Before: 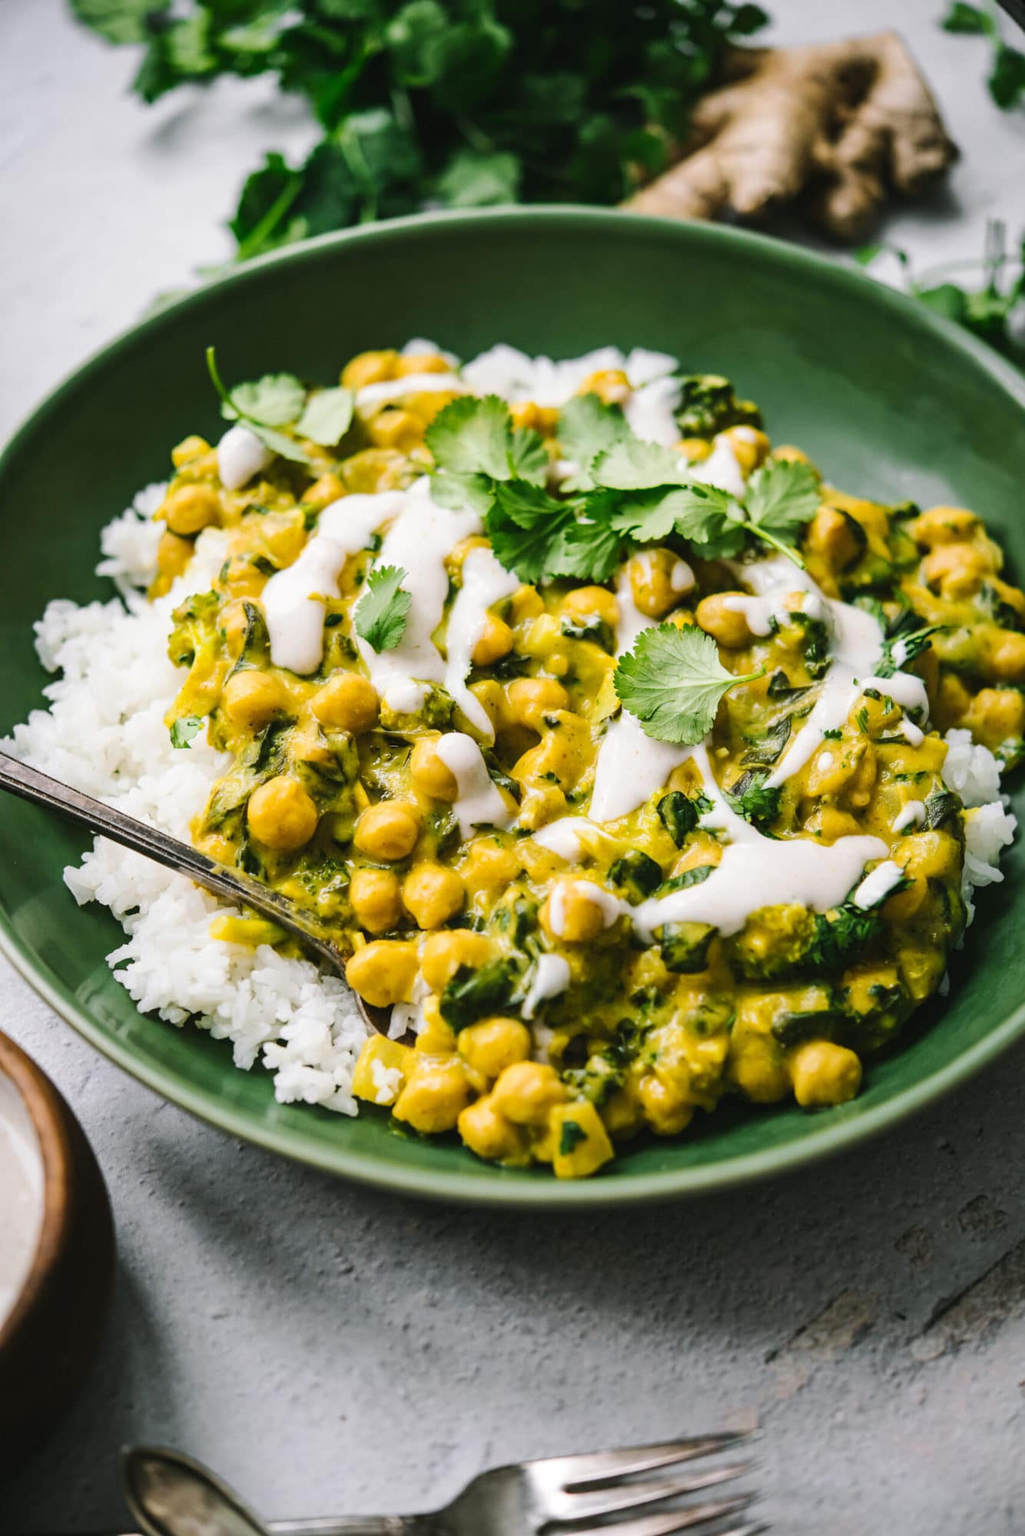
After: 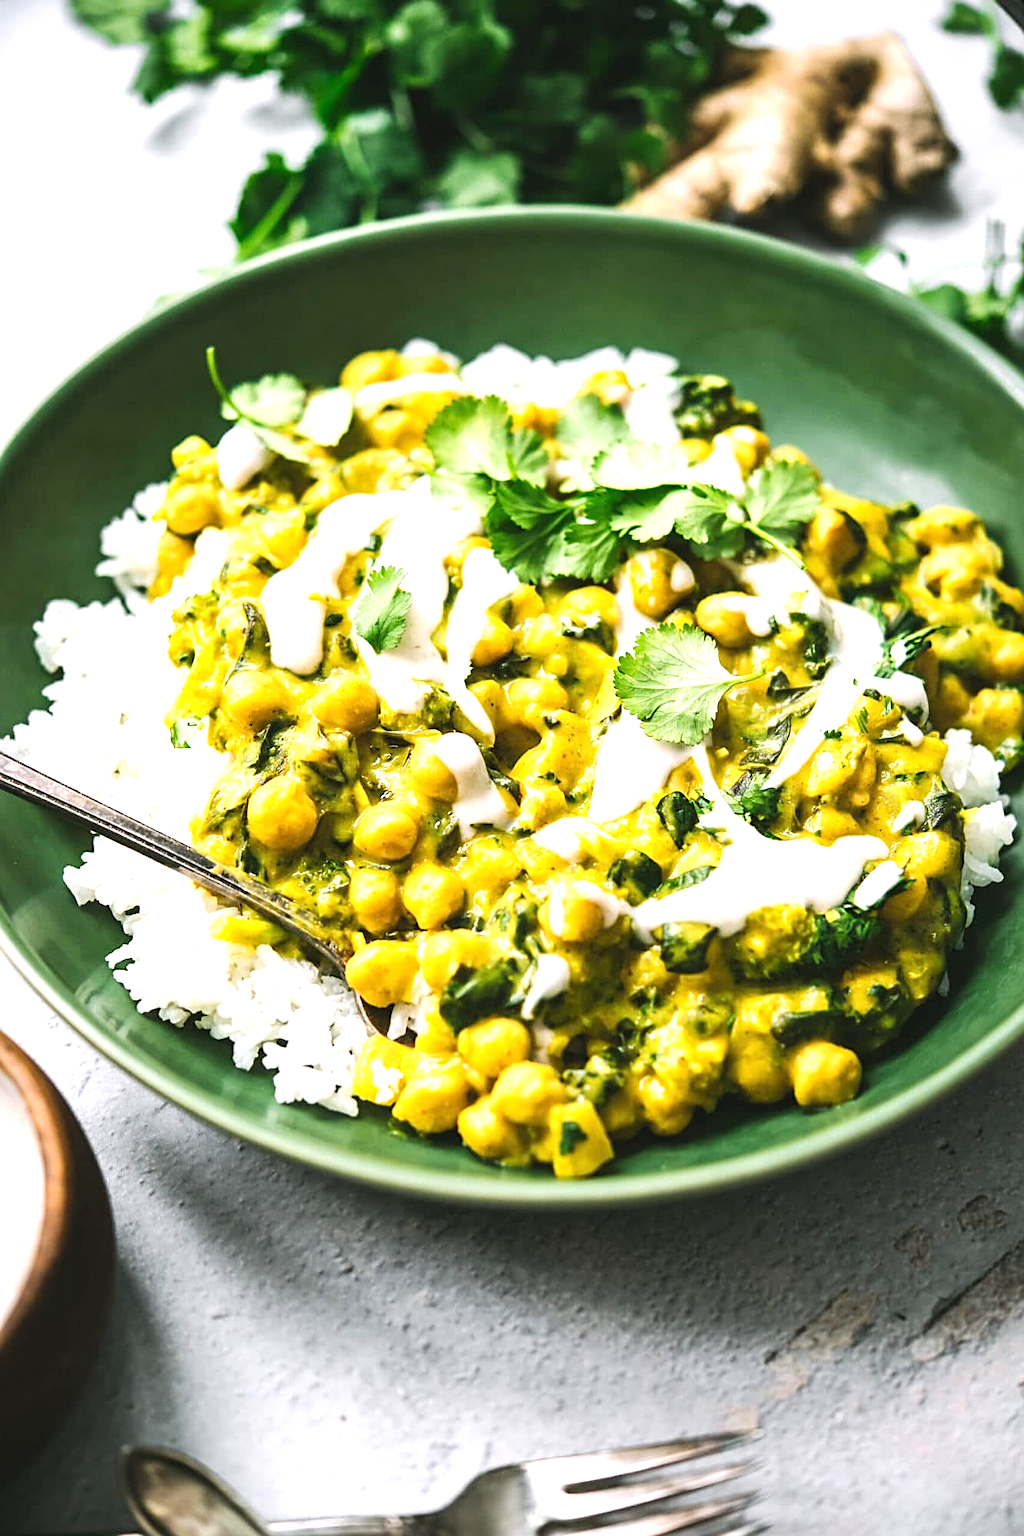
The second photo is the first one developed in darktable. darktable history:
exposure: black level correction 0, exposure 0.9 EV, compensate highlight preservation false
sharpen: on, module defaults
